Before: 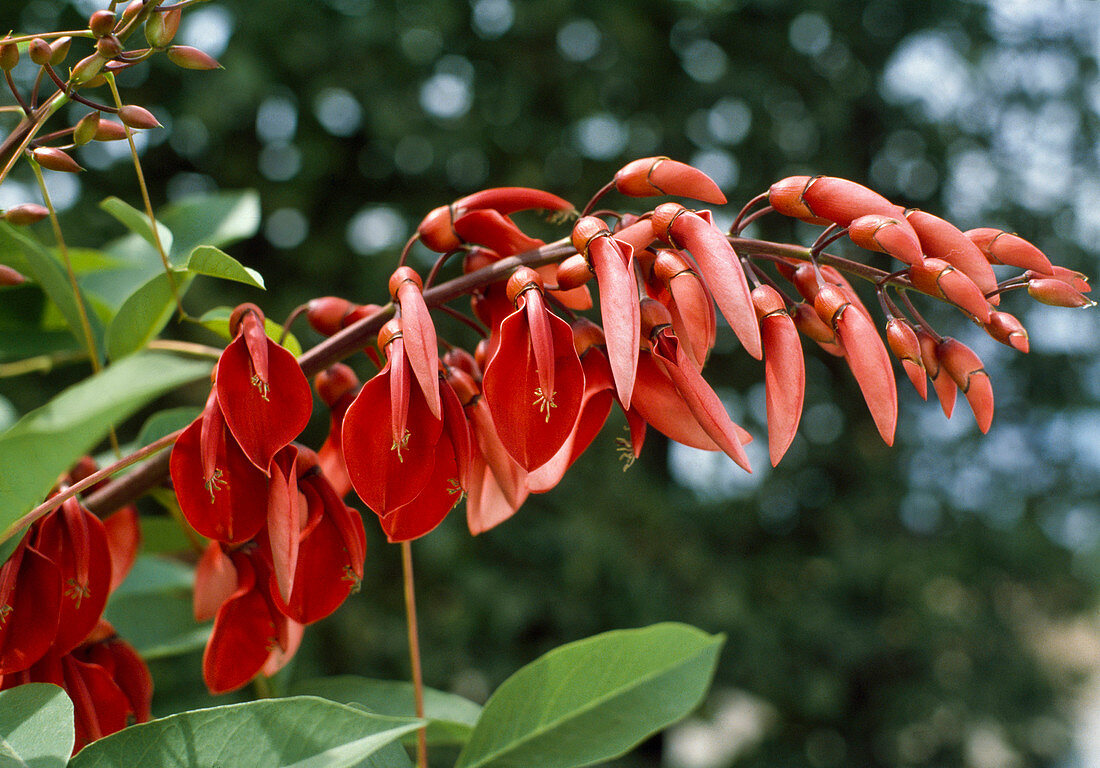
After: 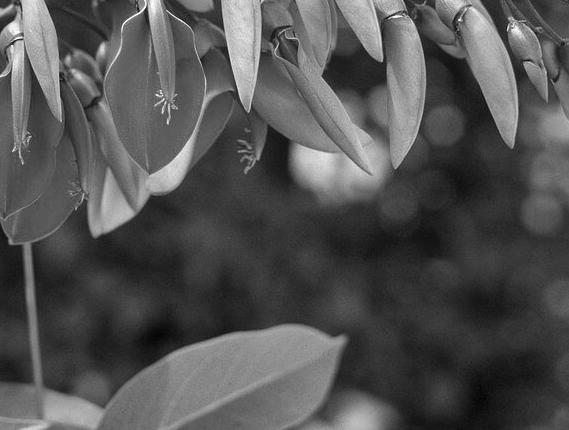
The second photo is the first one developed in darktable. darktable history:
crop: left 34.479%, top 38.822%, right 13.718%, bottom 5.172%
bloom: on, module defaults
color zones: curves: ch1 [(0, -0.014) (0.143, -0.013) (0.286, -0.013) (0.429, -0.016) (0.571, -0.019) (0.714, -0.015) (0.857, 0.002) (1, -0.014)]
